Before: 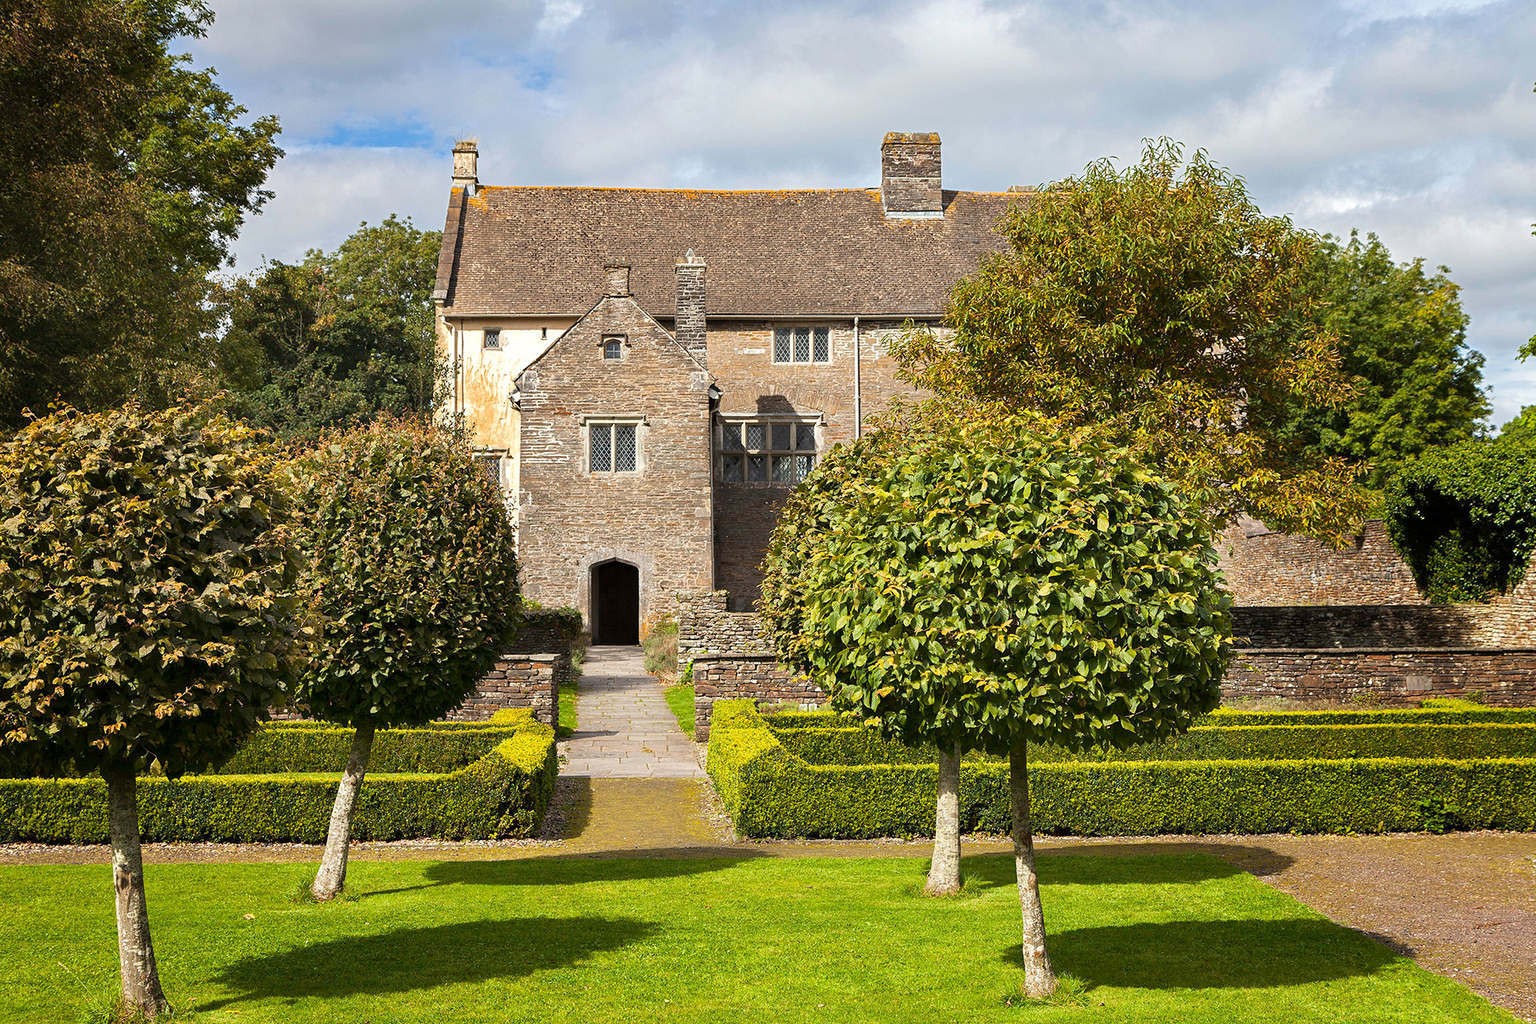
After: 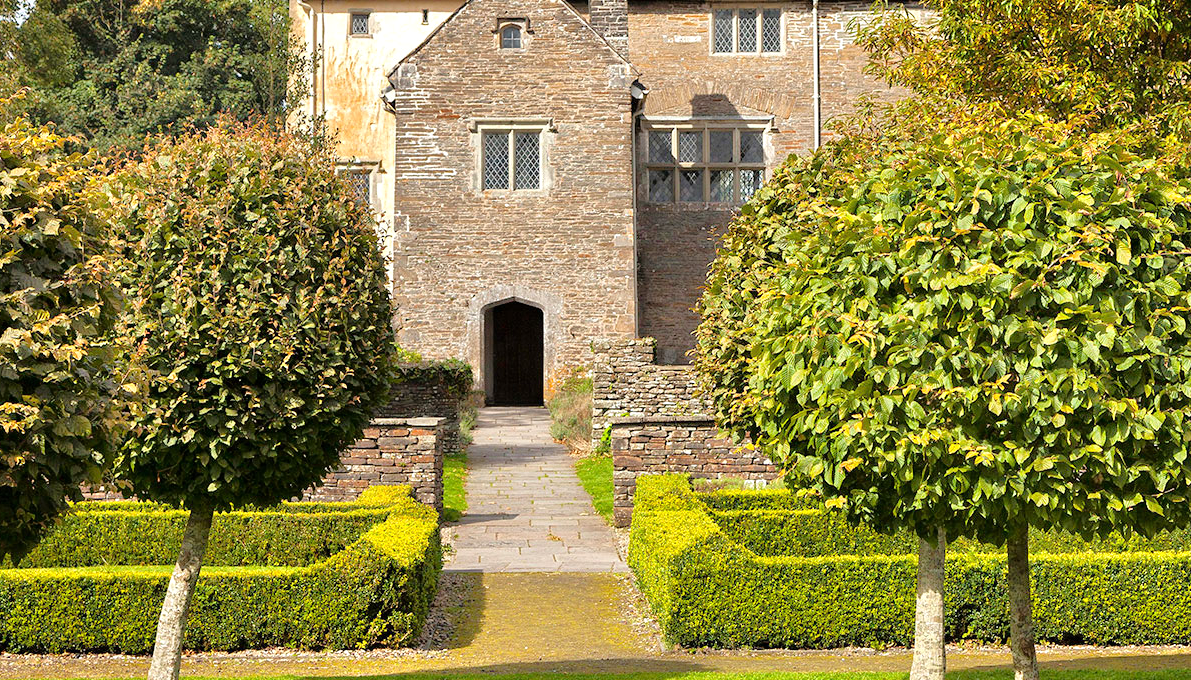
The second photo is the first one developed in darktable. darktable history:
crop: left 13.312%, top 31.28%, right 24.627%, bottom 15.582%
tone equalizer: -7 EV 0.15 EV, -6 EV 0.6 EV, -5 EV 1.15 EV, -4 EV 1.33 EV, -3 EV 1.15 EV, -2 EV 0.6 EV, -1 EV 0.15 EV, mask exposure compensation -0.5 EV
